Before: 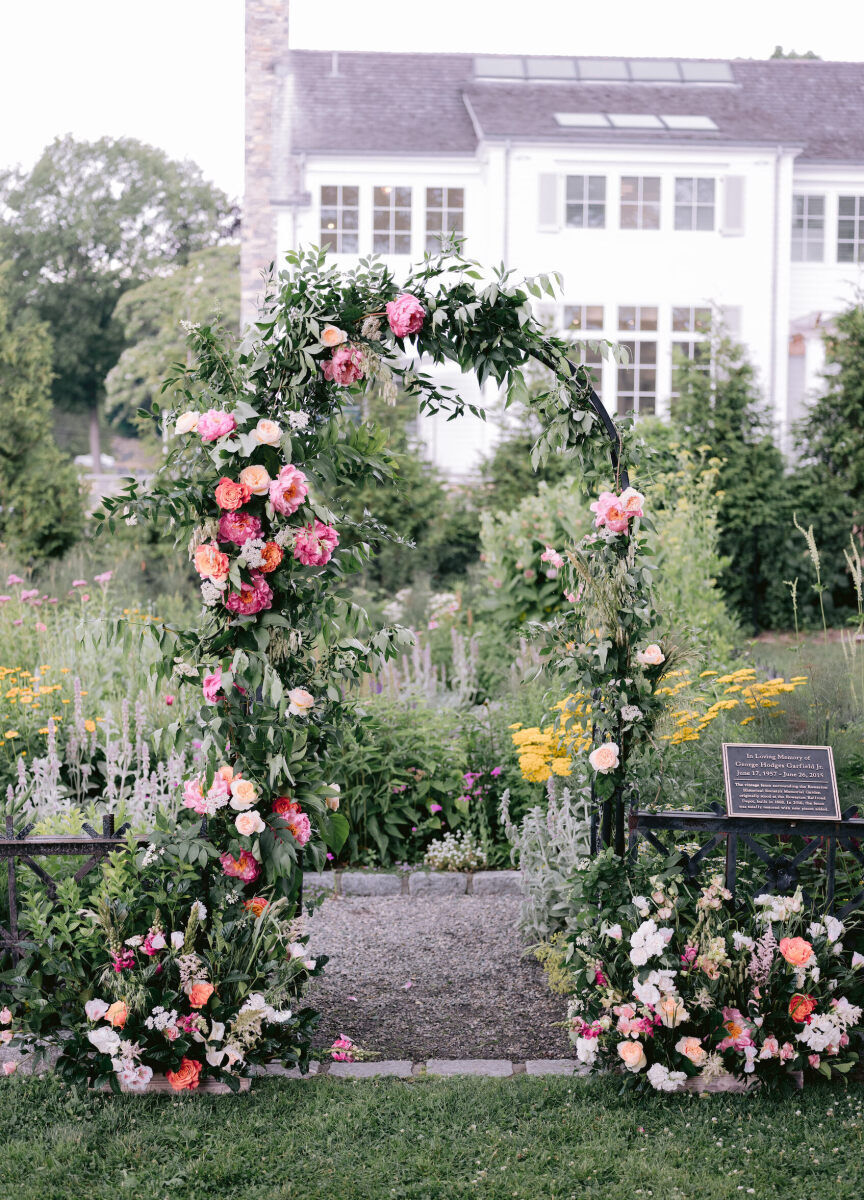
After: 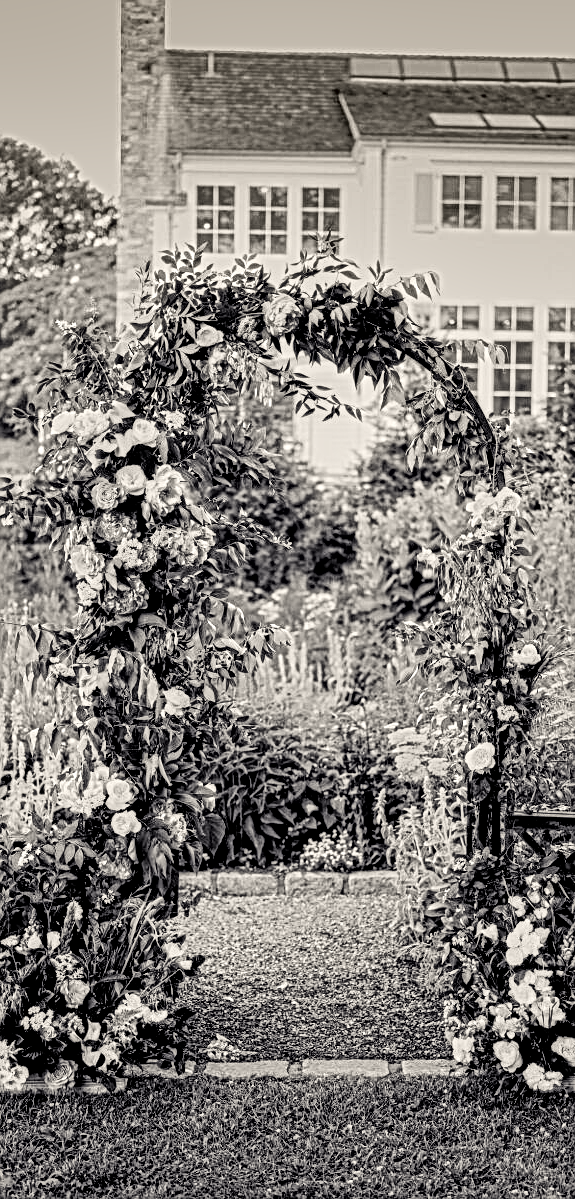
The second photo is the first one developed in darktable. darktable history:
crop and rotate: left 14.436%, right 18.898%
filmic rgb: black relative exposure -7.65 EV, white relative exposure 4.56 EV, hardness 3.61
local contrast: mode bilateral grid, contrast 20, coarseness 3, detail 300%, midtone range 0.2
exposure: black level correction 0.001, exposure 0.5 EV, compensate exposure bias true, compensate highlight preservation false
color calibration: output gray [0.23, 0.37, 0.4, 0], gray › normalize channels true, illuminant same as pipeline (D50), adaptation XYZ, x 0.346, y 0.359, gamut compression 0
shadows and highlights: shadows 24.5, highlights -78.15, soften with gaussian
tone equalizer: -8 EV -0.001 EV, -7 EV 0.001 EV, -6 EV -0.002 EV, -5 EV -0.003 EV, -4 EV -0.062 EV, -3 EV -0.222 EV, -2 EV -0.267 EV, -1 EV 0.105 EV, +0 EV 0.303 EV
color balance rgb: shadows lift › chroma 3%, shadows lift › hue 280.8°, power › hue 330°, highlights gain › chroma 3%, highlights gain › hue 75.6°, global offset › luminance -1%, perceptual saturation grading › global saturation 20%, perceptual saturation grading › highlights -25%, perceptual saturation grading › shadows 50%, global vibrance 20%
